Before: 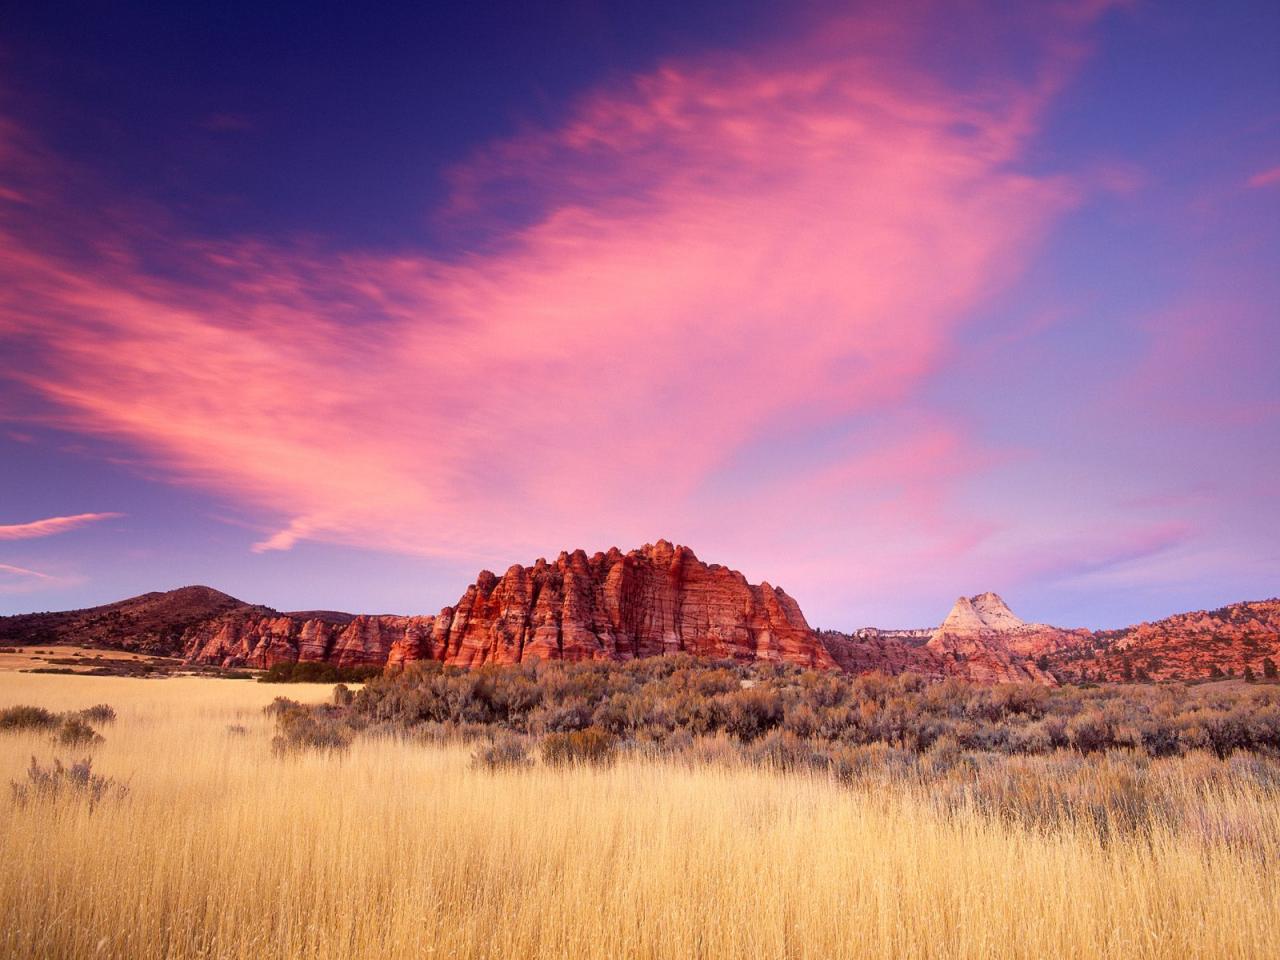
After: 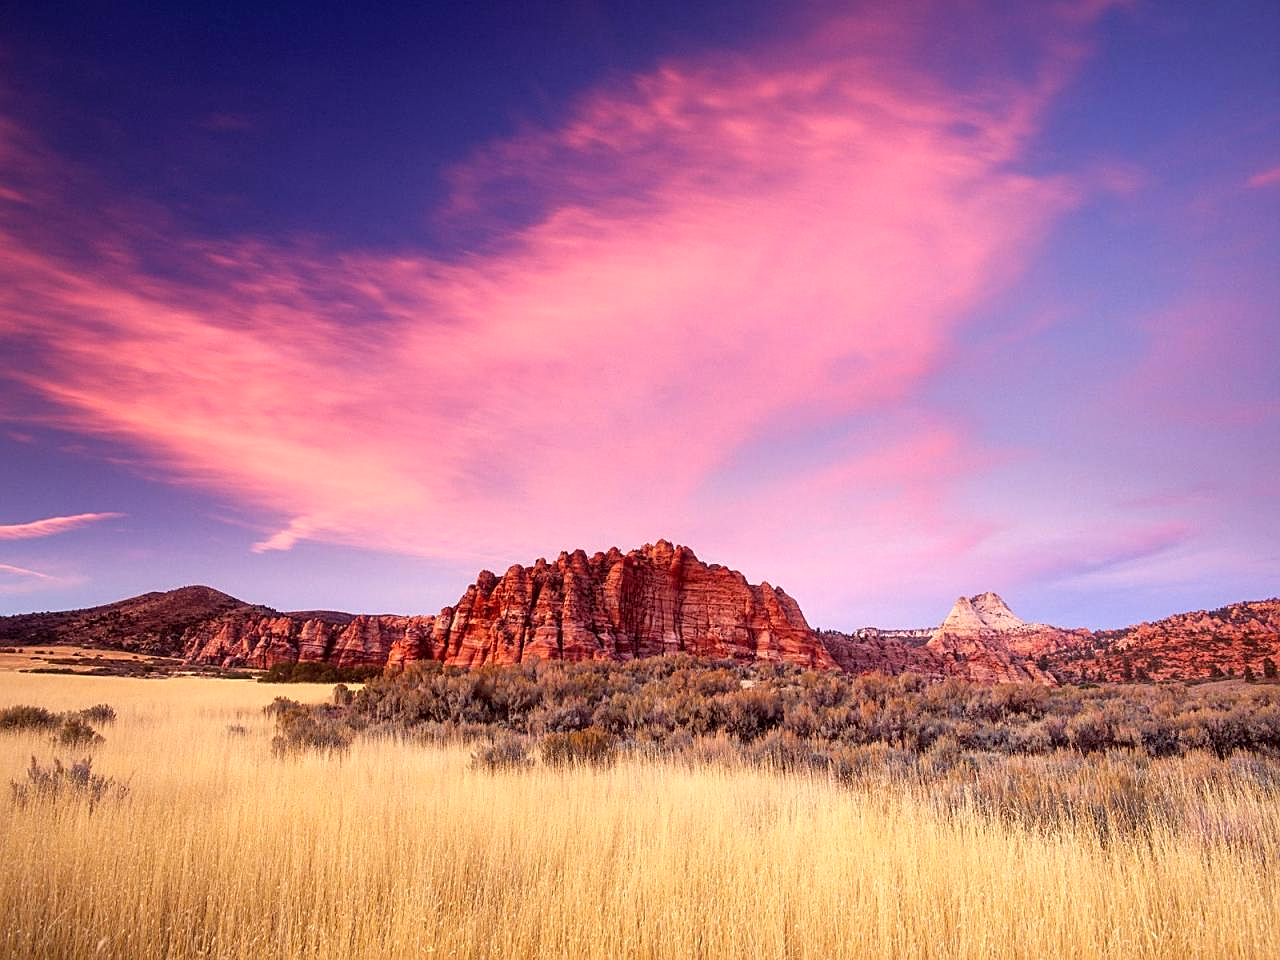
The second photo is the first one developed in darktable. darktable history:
sharpen: on, module defaults
tone equalizer: mask exposure compensation -0.488 EV
exposure: exposure 0.175 EV, compensate highlight preservation false
local contrast: on, module defaults
